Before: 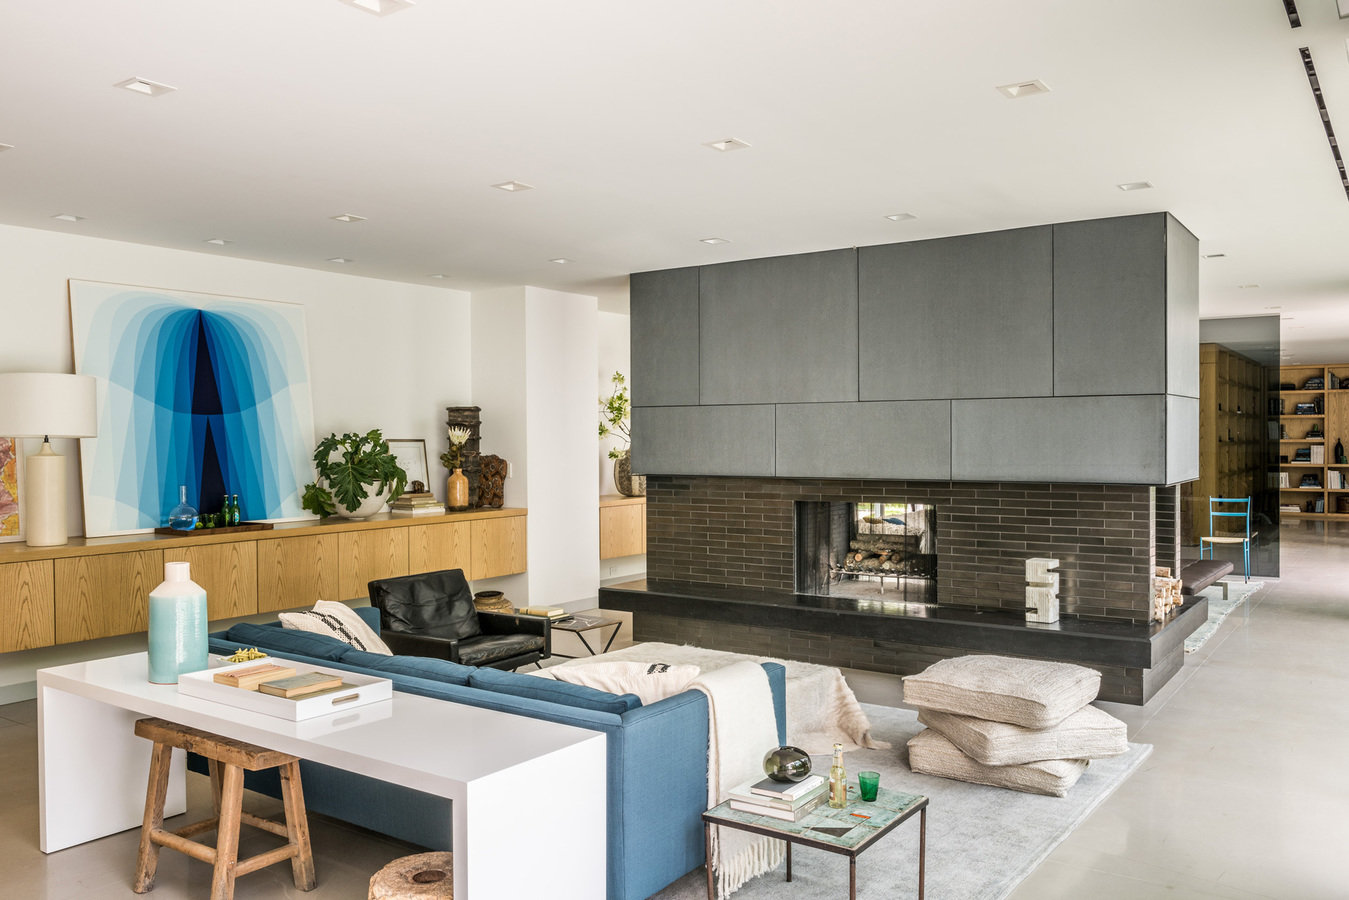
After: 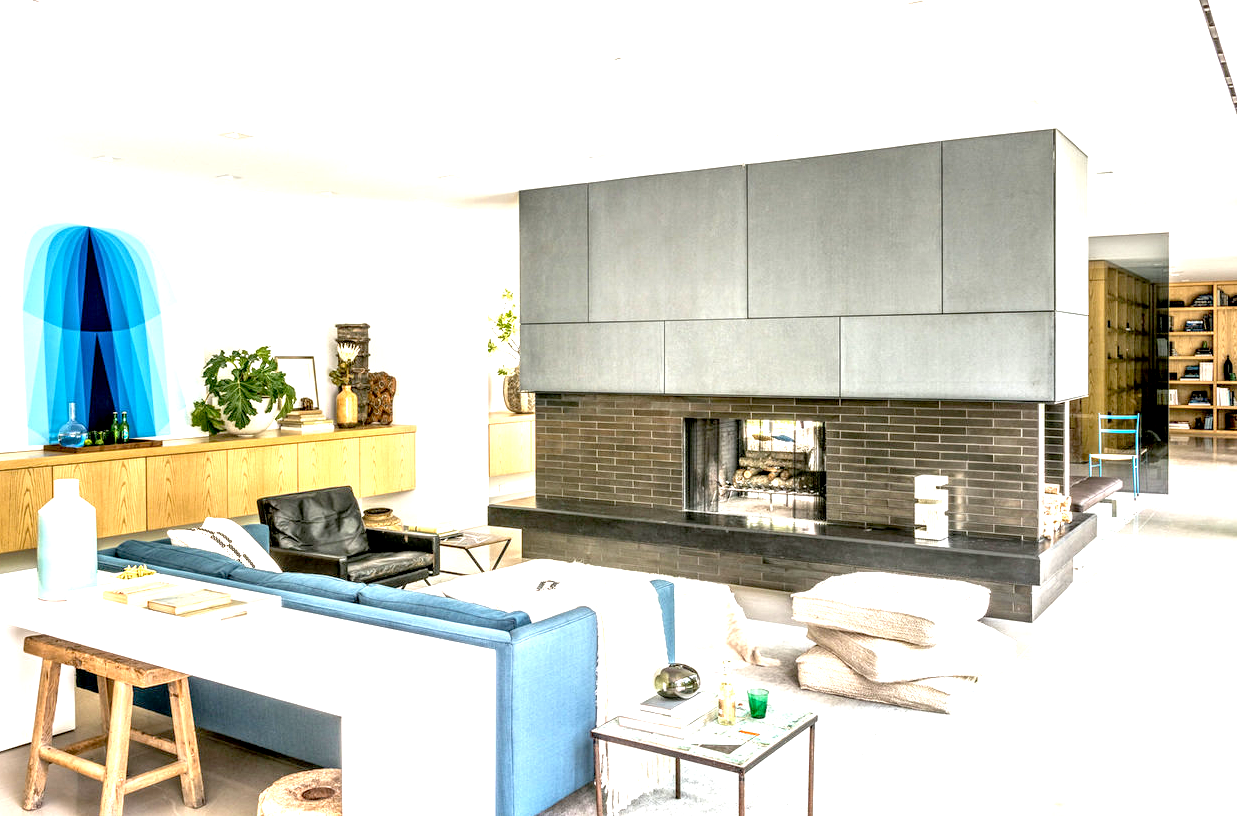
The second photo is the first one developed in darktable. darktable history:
crop and rotate: left 8.262%, top 9.226%
exposure: black level correction 0.009, exposure 1.425 EV, compensate highlight preservation false
local contrast: on, module defaults
